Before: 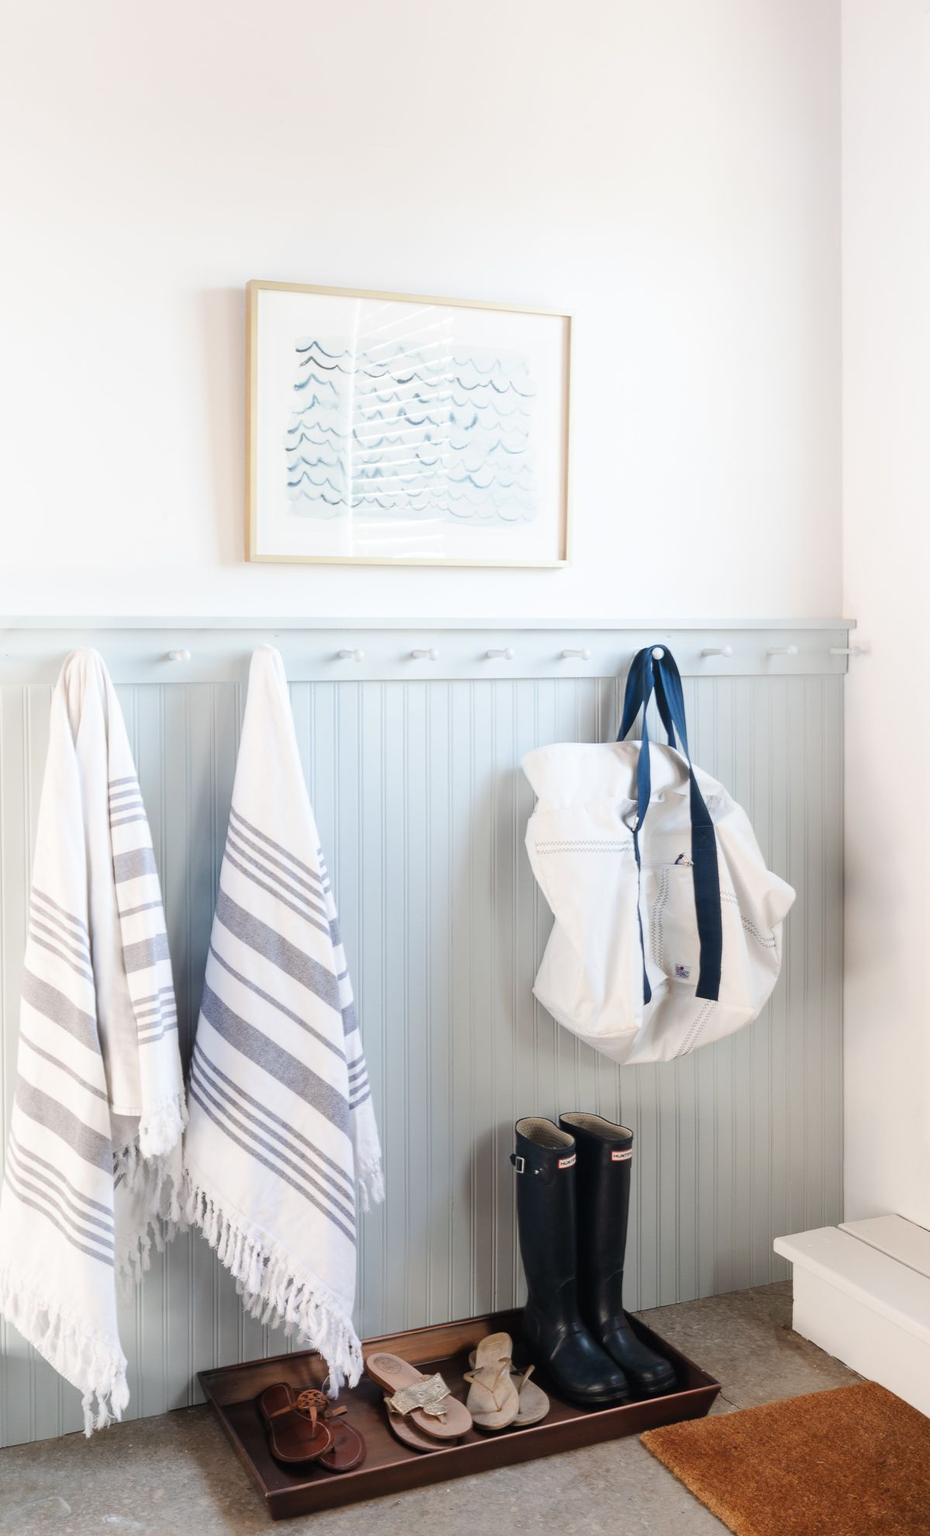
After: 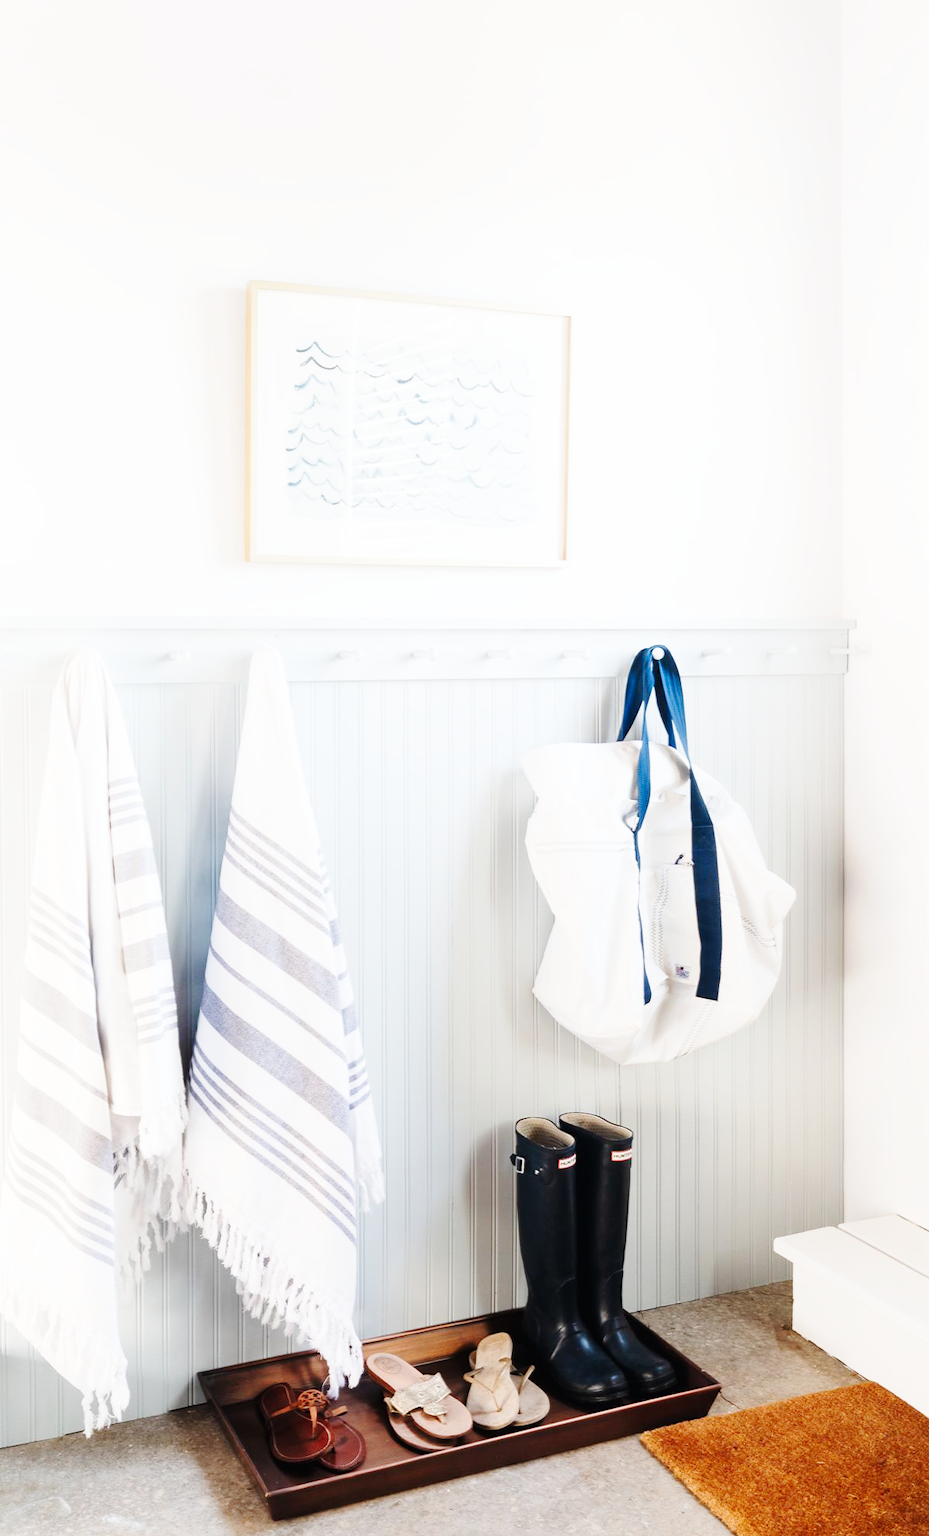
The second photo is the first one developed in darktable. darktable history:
tone curve: curves: ch0 [(0, 0) (0.003, 0) (0.011, 0.001) (0.025, 0.003) (0.044, 0.006) (0.069, 0.009) (0.1, 0.013) (0.136, 0.032) (0.177, 0.067) (0.224, 0.121) (0.277, 0.185) (0.335, 0.255) (0.399, 0.333) (0.468, 0.417) (0.543, 0.508) (0.623, 0.606) (0.709, 0.71) (0.801, 0.819) (0.898, 0.926) (1, 1)], preserve colors none
base curve: curves: ch0 [(0, 0.007) (0.028, 0.063) (0.121, 0.311) (0.46, 0.743) (0.859, 0.957) (1, 1)], preserve colors none
